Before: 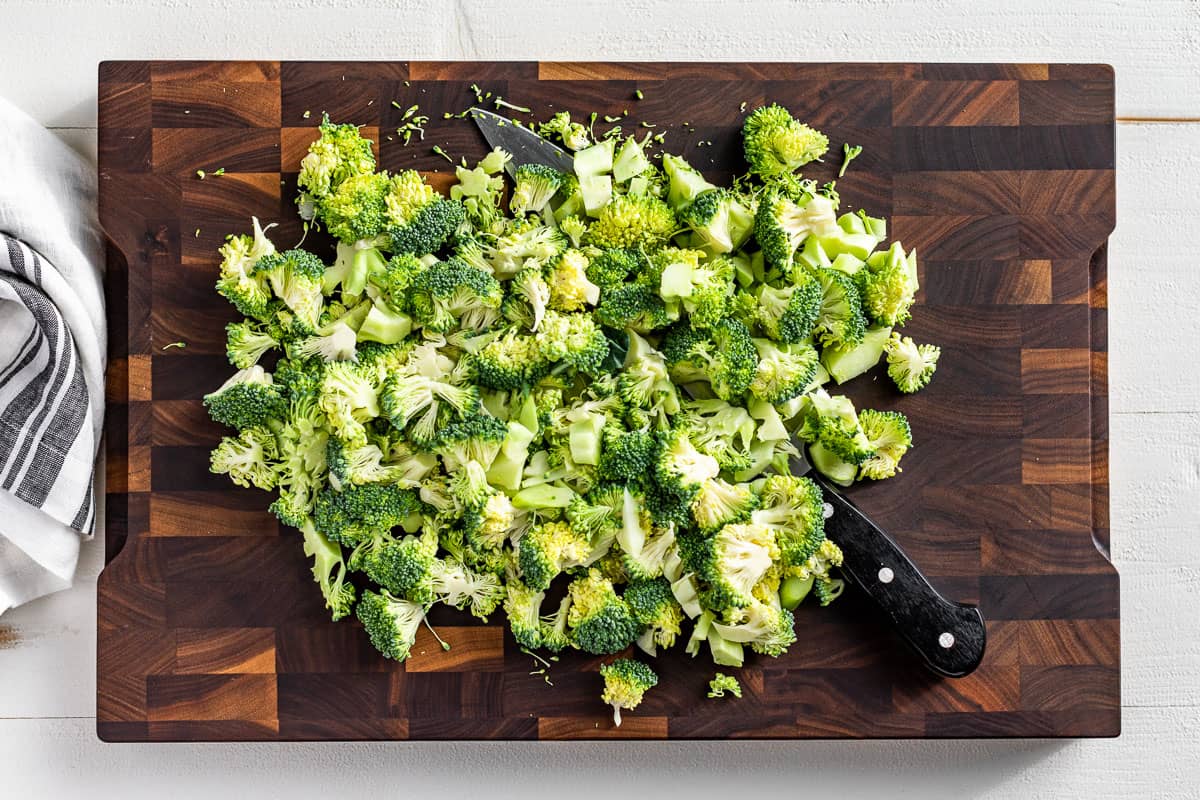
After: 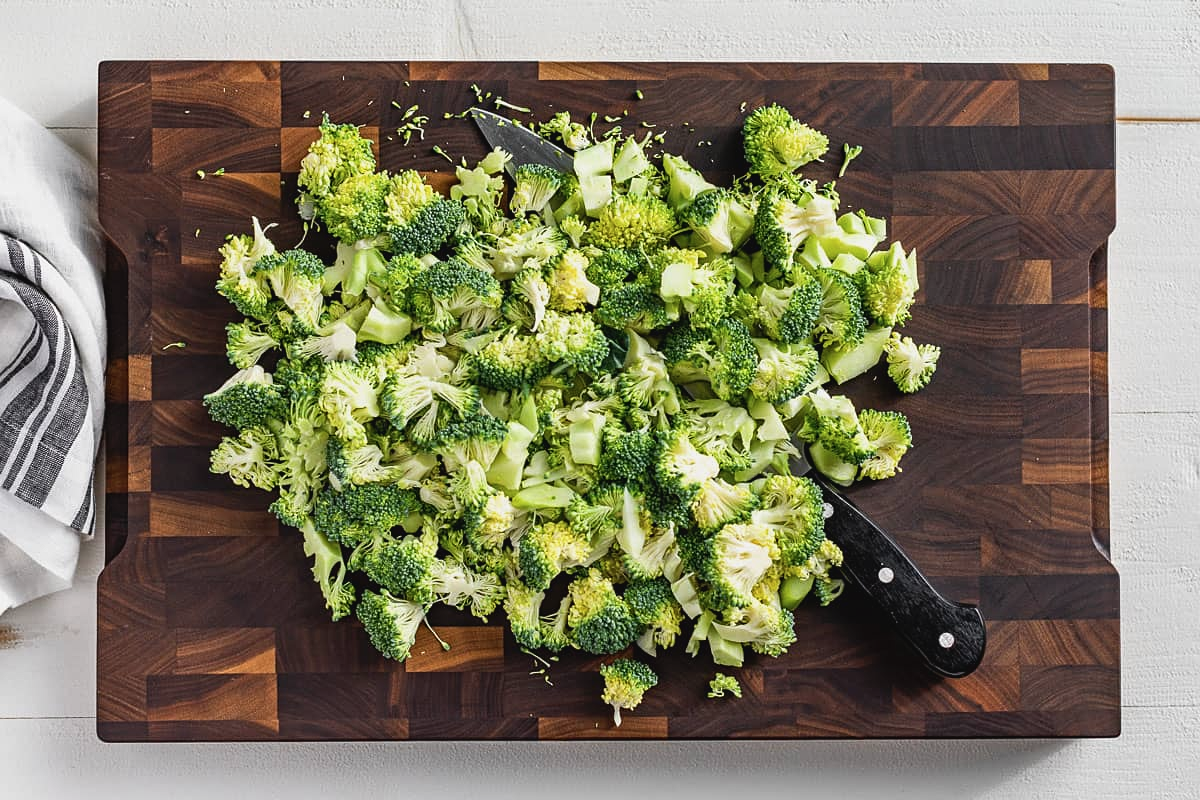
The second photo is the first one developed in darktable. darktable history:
contrast brightness saturation: contrast -0.084, brightness -0.035, saturation -0.114
sharpen: radius 1.274, amount 0.301, threshold 0.062
